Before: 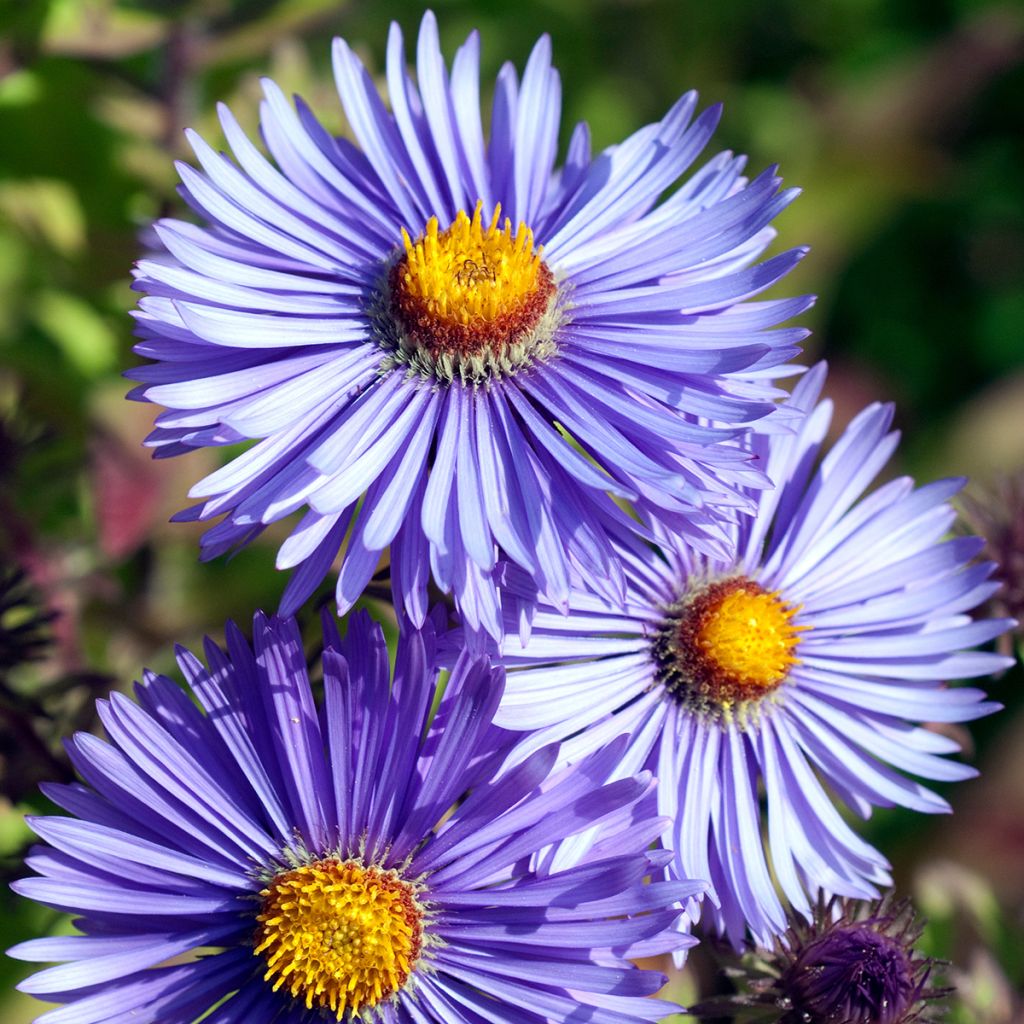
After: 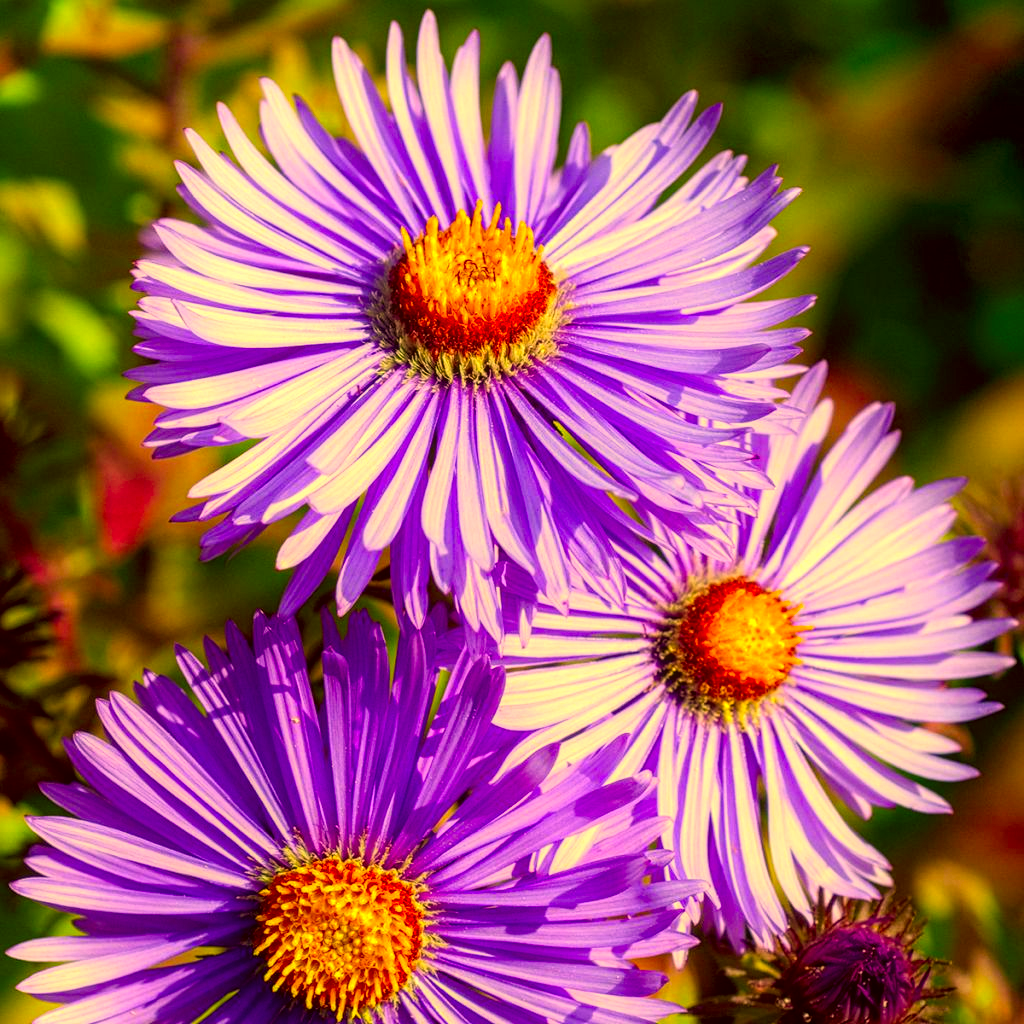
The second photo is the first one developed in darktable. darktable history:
local contrast: detail 150%
contrast equalizer: y [[0.439, 0.44, 0.442, 0.457, 0.493, 0.498], [0.5 ×6], [0.5 ×6], [0 ×6], [0 ×6]]
color correction: highlights a* 10.95, highlights b* 30.32, shadows a* 2.89, shadows b* 17.91, saturation 1.75
